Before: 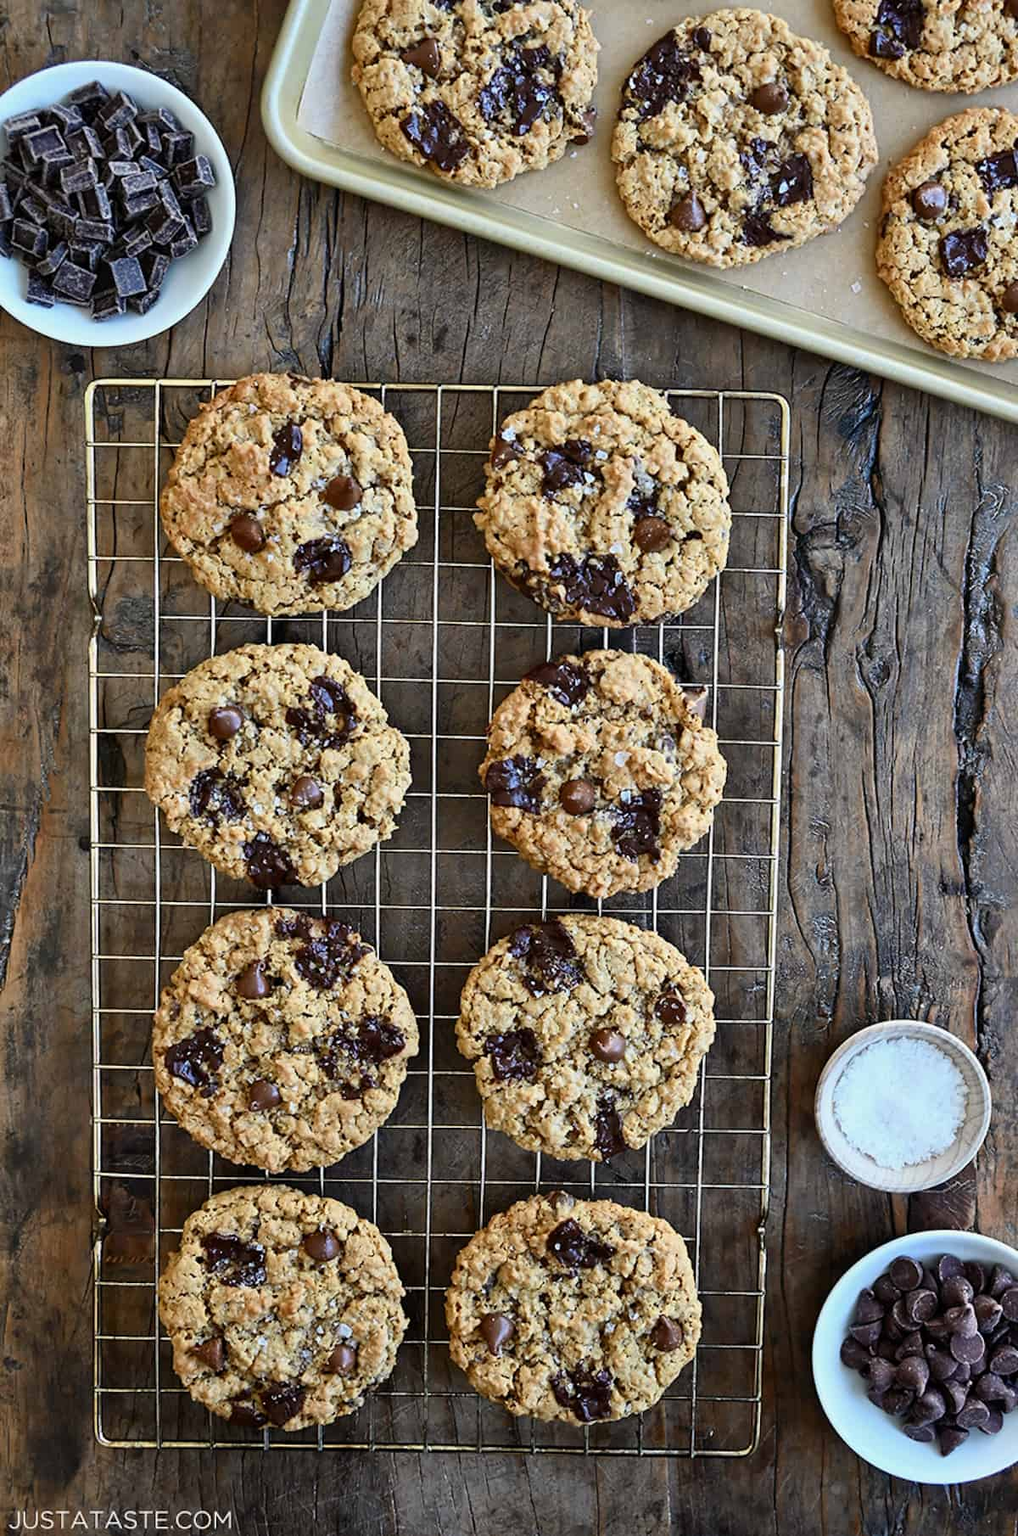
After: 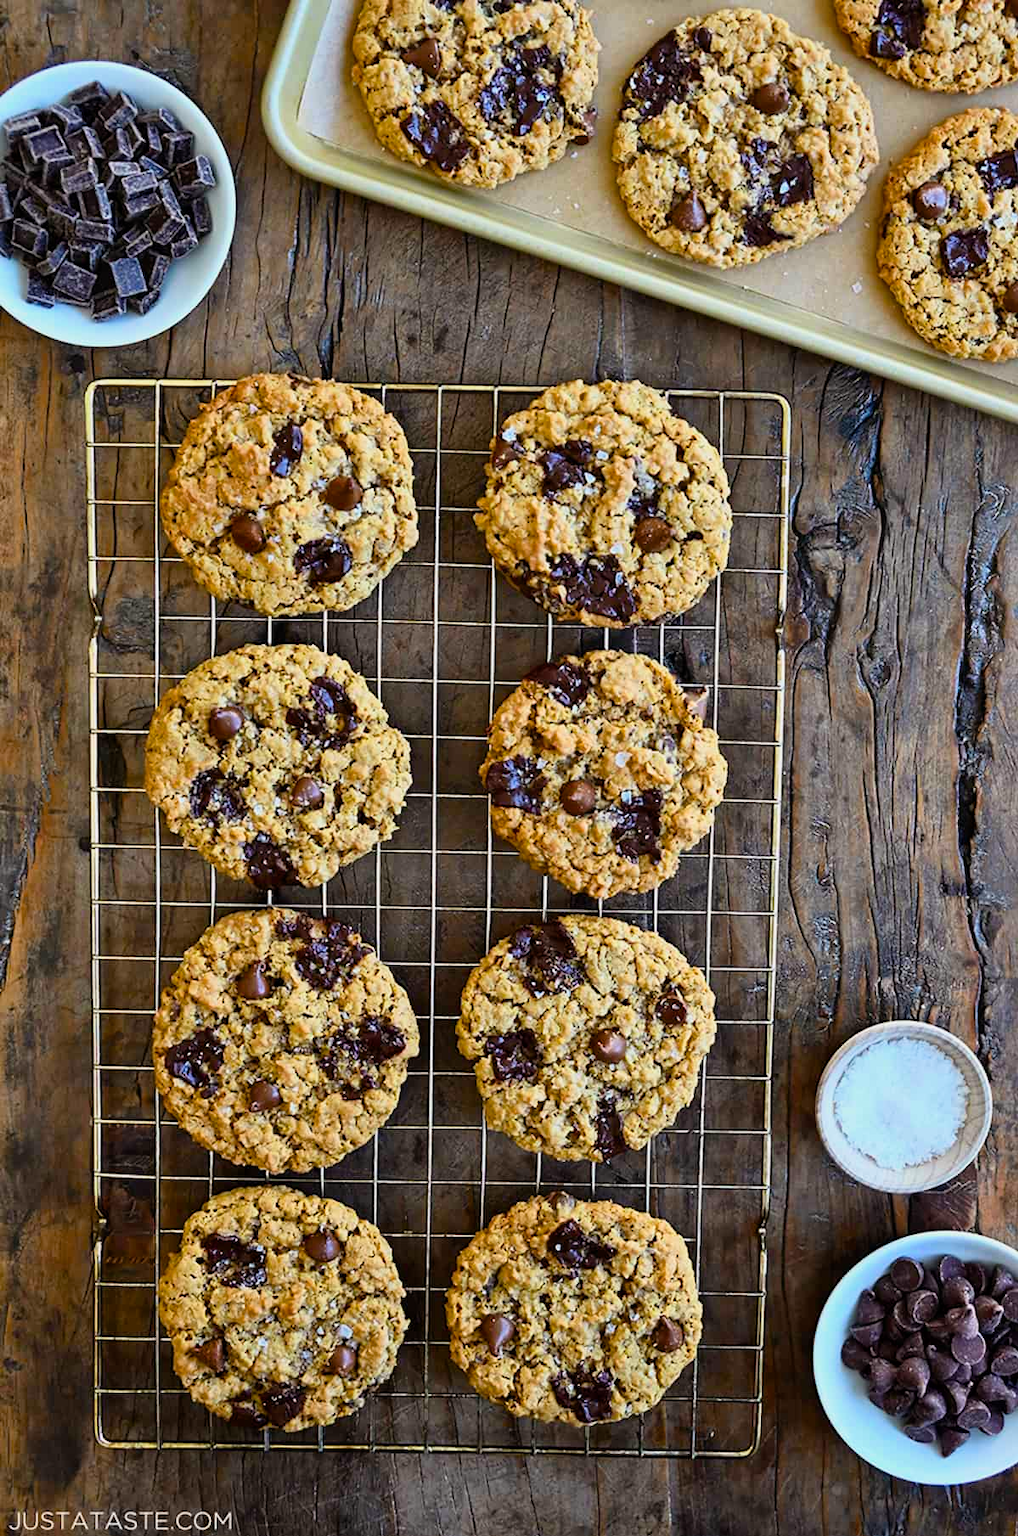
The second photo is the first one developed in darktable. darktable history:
color balance rgb: power › chroma 0.283%, power › hue 23.88°, perceptual saturation grading › global saturation 29.53%, global vibrance 25.347%
filmic rgb: black relative exposure -16 EV, white relative exposure 2.9 EV, threshold 2.95 EV, hardness 10, enable highlight reconstruction true
